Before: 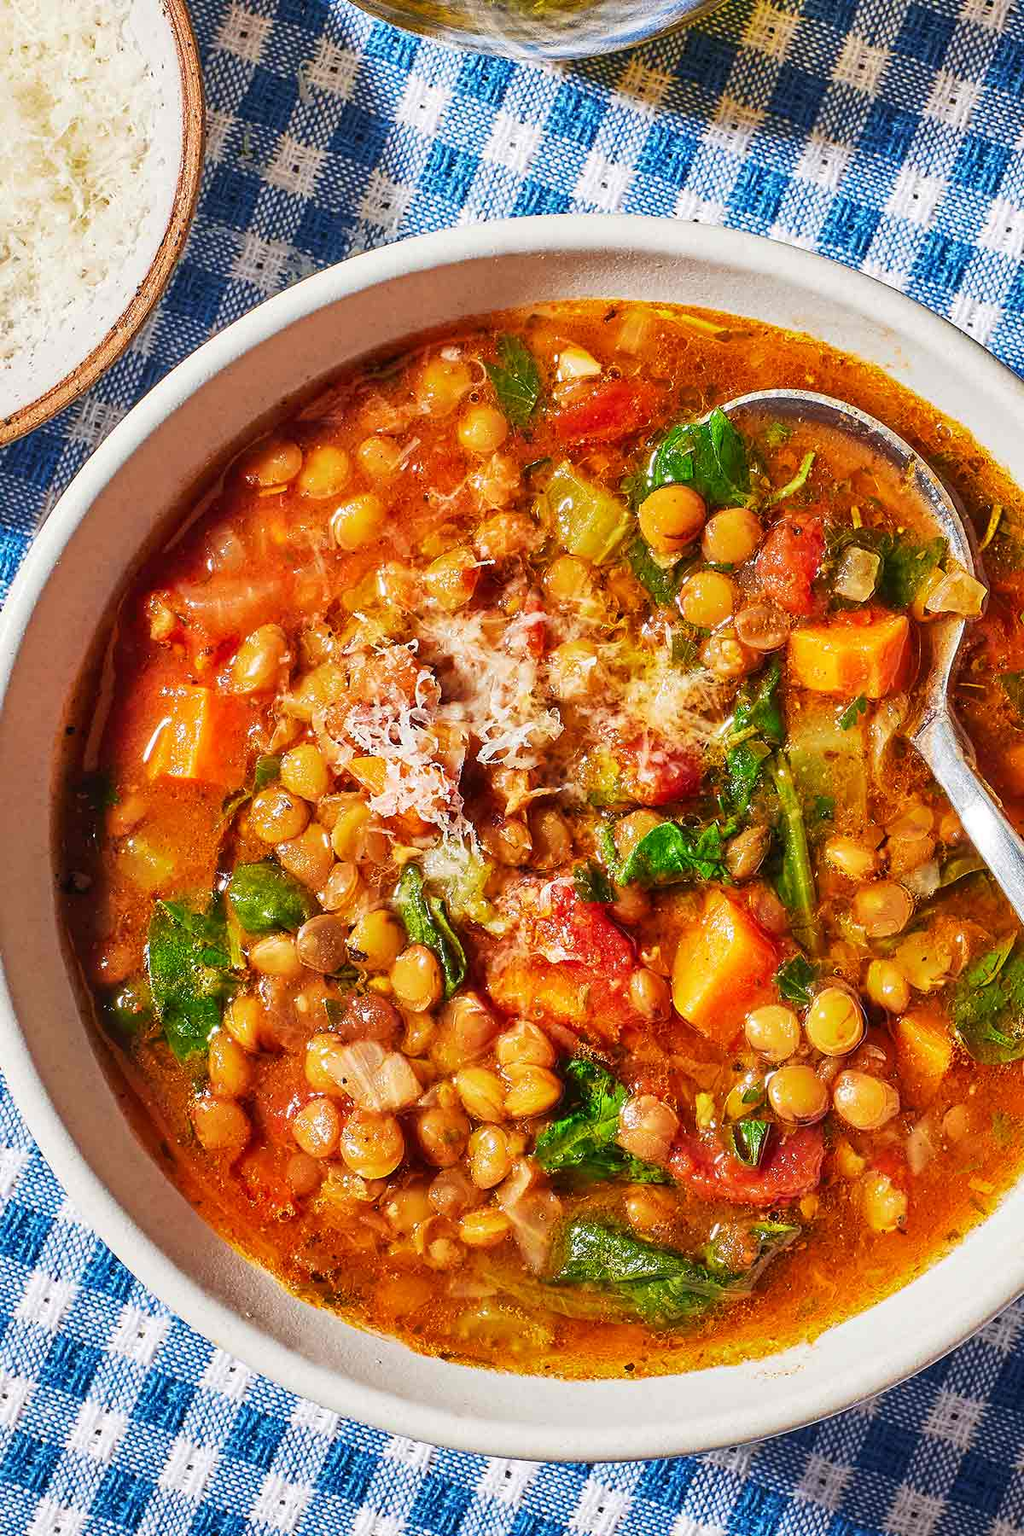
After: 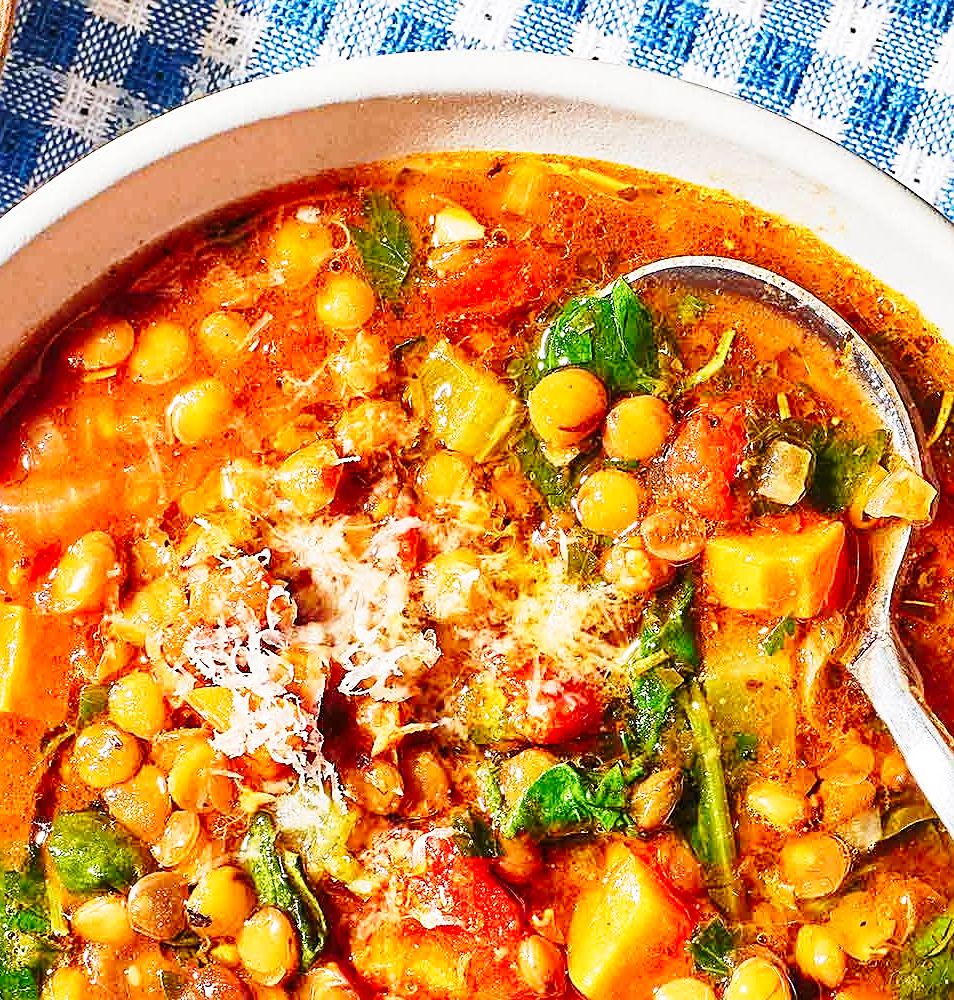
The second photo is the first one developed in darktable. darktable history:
base curve: curves: ch0 [(0, 0) (0.028, 0.03) (0.121, 0.232) (0.46, 0.748) (0.859, 0.968) (1, 1)], preserve colors none
crop: left 18.385%, top 11.127%, right 2.056%, bottom 33.291%
sharpen: on, module defaults
